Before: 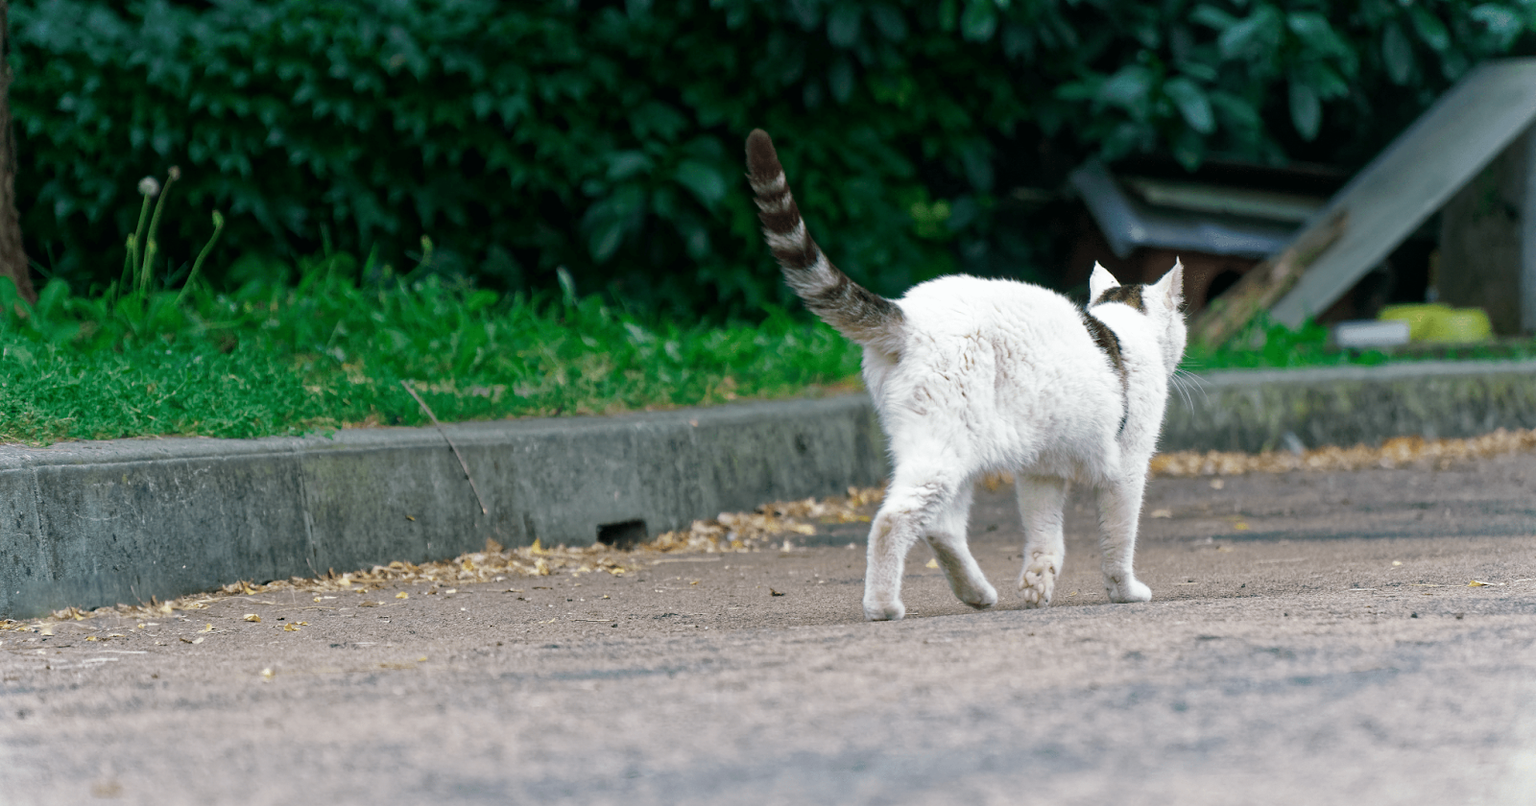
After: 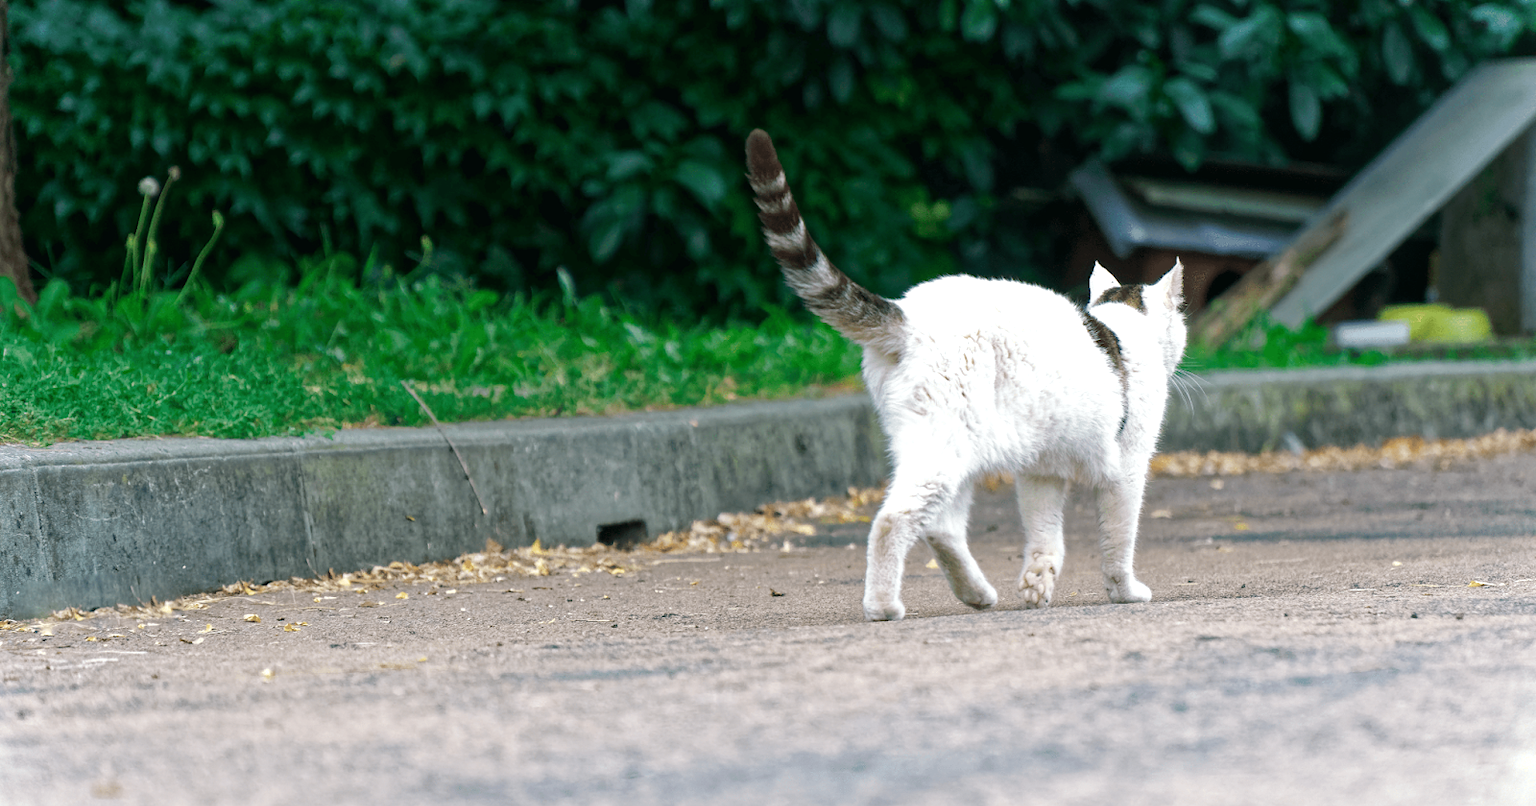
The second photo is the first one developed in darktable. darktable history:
exposure: black level correction 0, exposure 0.396 EV, compensate highlight preservation false
